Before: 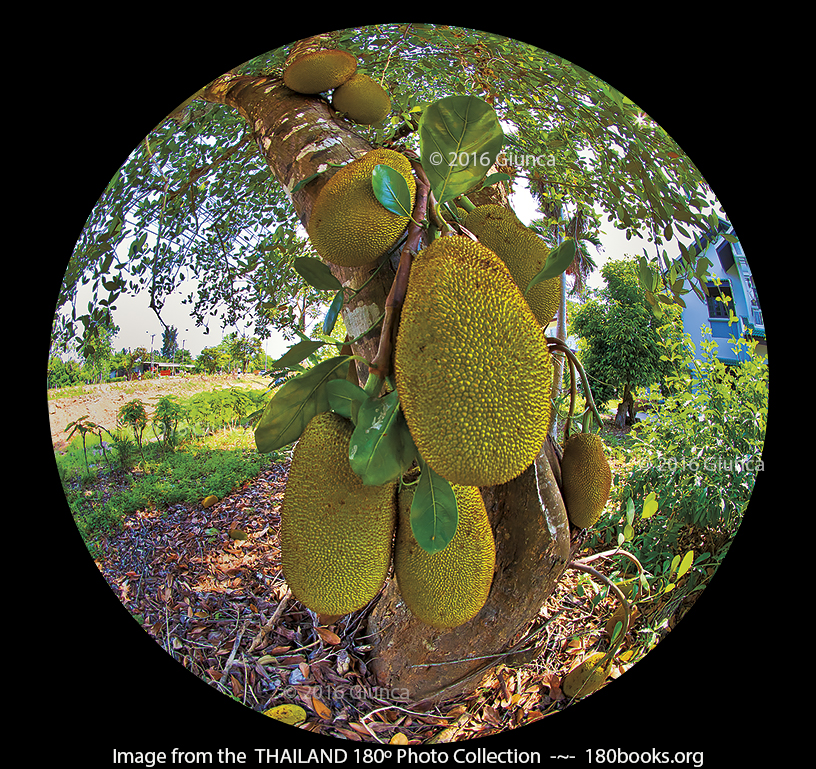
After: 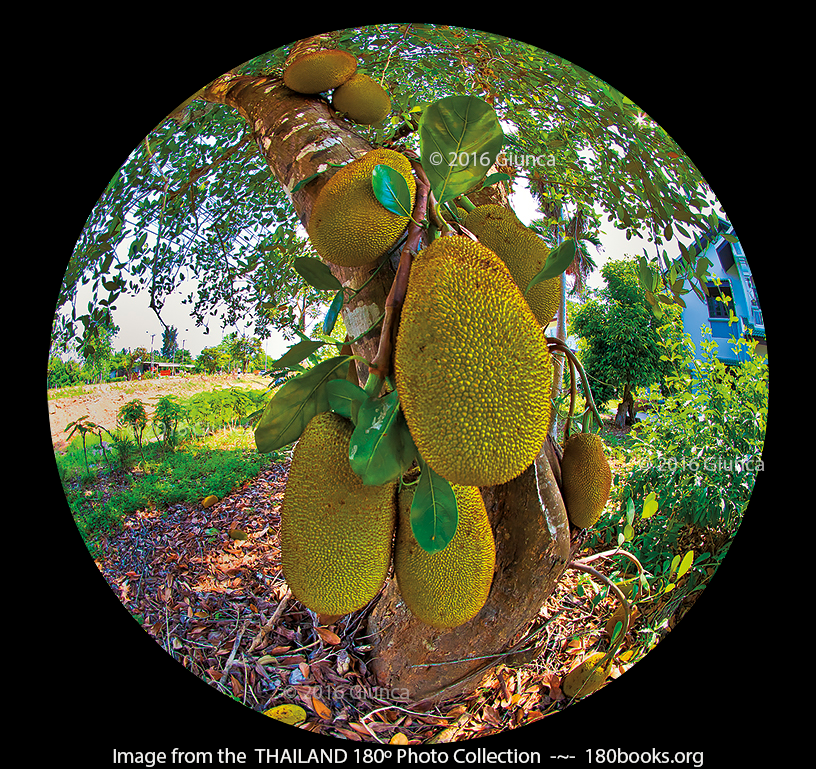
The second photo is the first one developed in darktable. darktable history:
vignetting: fall-off start 99.21%, fall-off radius 65.07%, brightness -0.276, automatic ratio true
